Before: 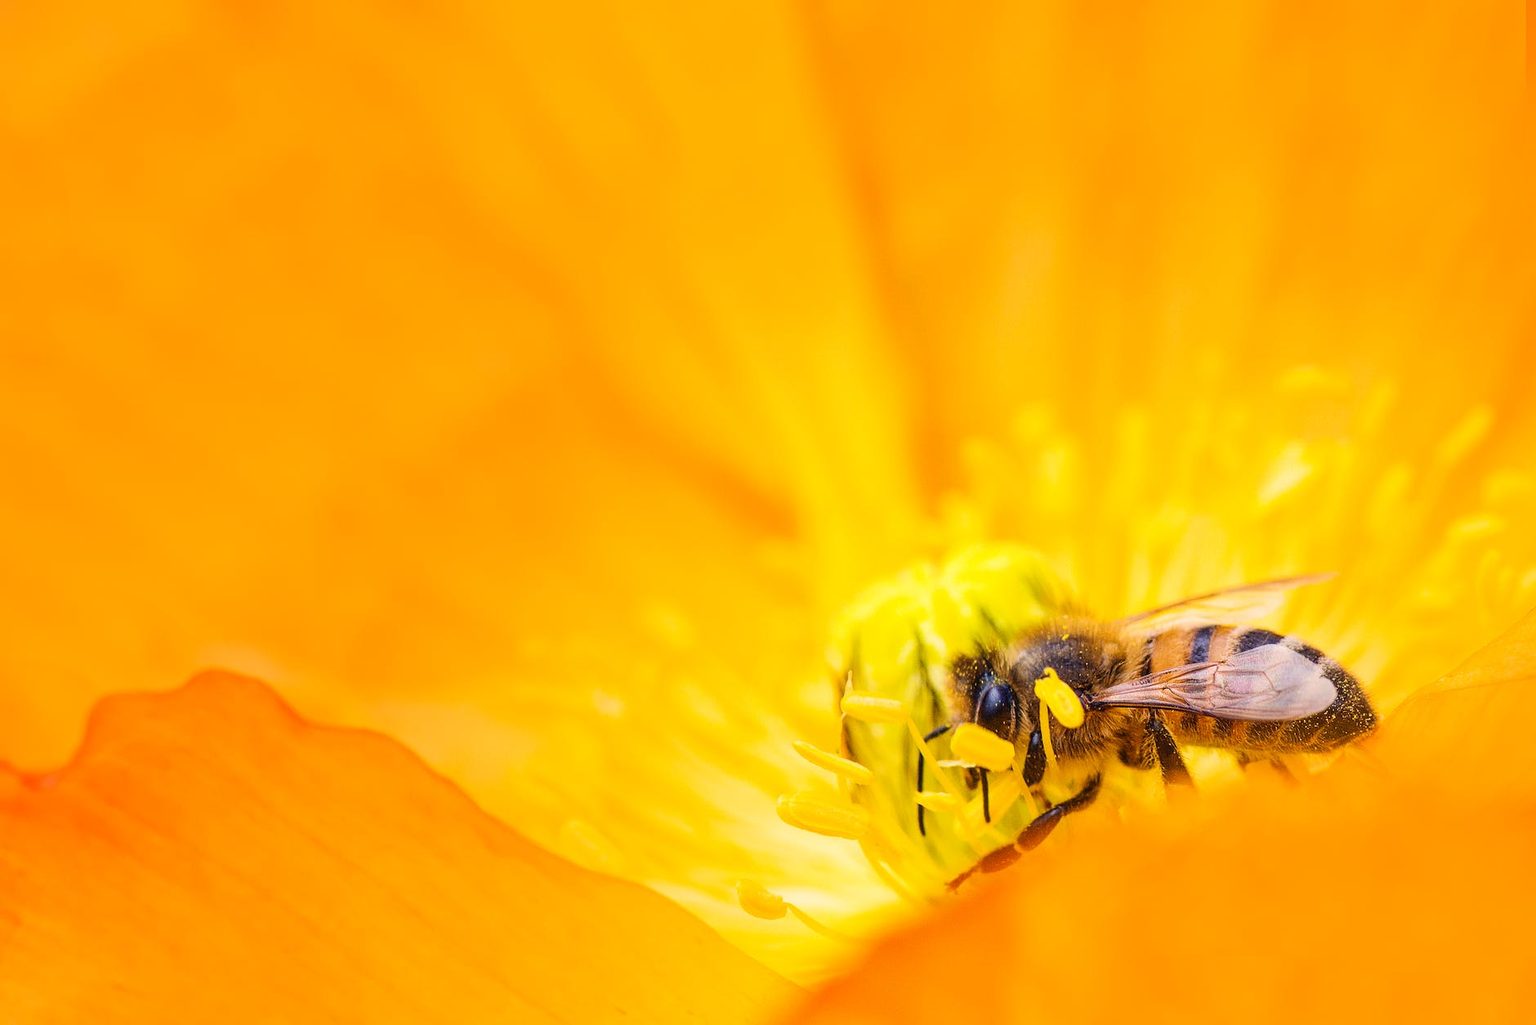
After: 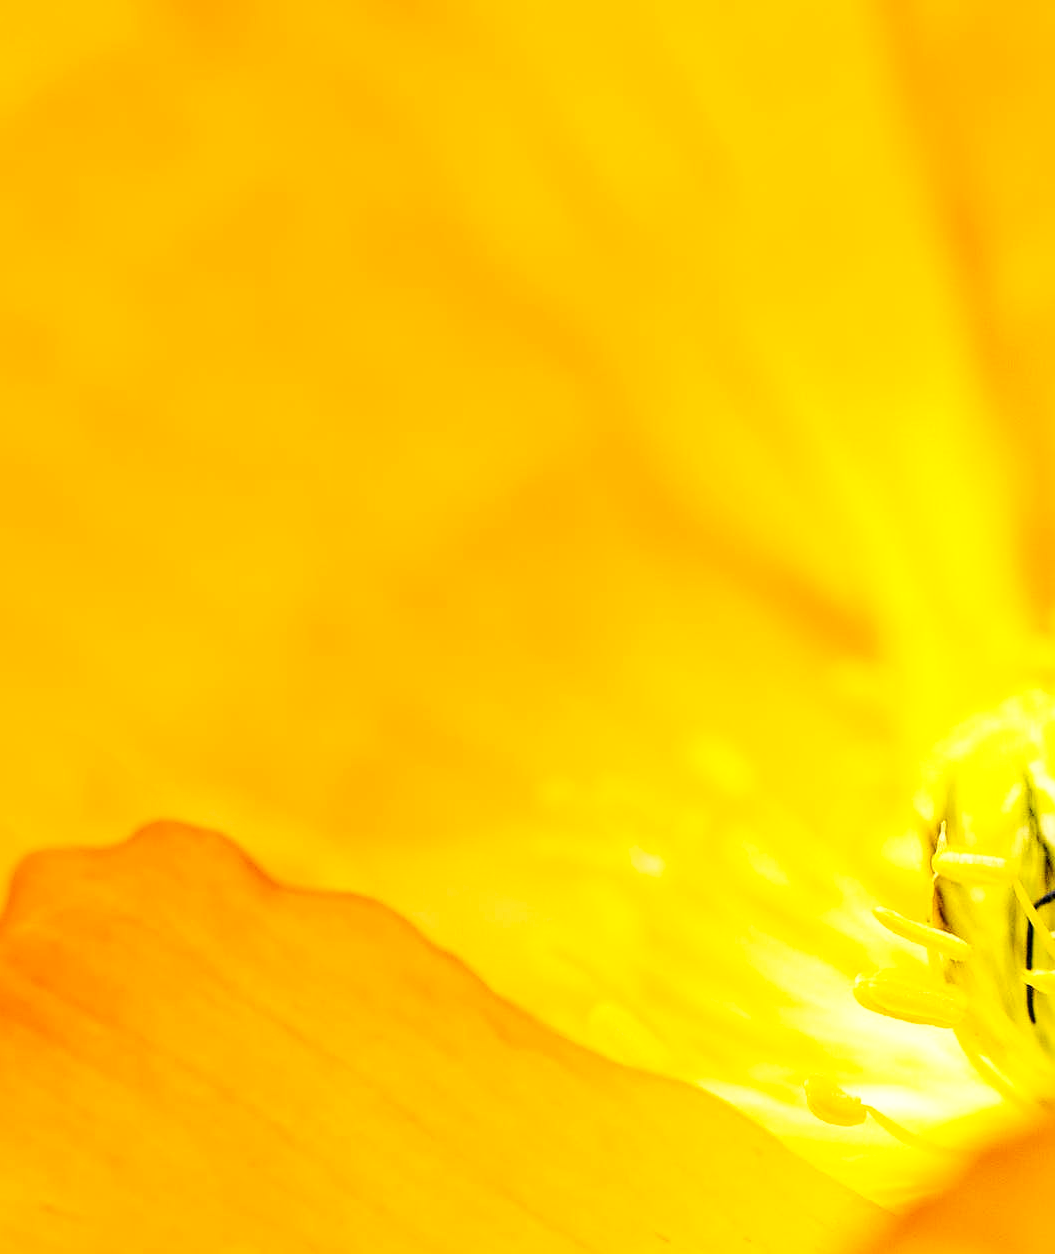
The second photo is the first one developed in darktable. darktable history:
color balance rgb: shadows lift › chroma 2.029%, shadows lift › hue 186.81°, power › luminance -7.949%, power › chroma 1.115%, power › hue 217.5°, perceptual saturation grading › global saturation 0.754%, global vibrance 20%
crop: left 5.193%, right 38.66%
local contrast: highlights 23%, detail 150%
sharpen: on, module defaults
base curve: curves: ch0 [(0, 0) (0.032, 0.025) (0.121, 0.166) (0.206, 0.329) (0.605, 0.79) (1, 1)], preserve colors none
